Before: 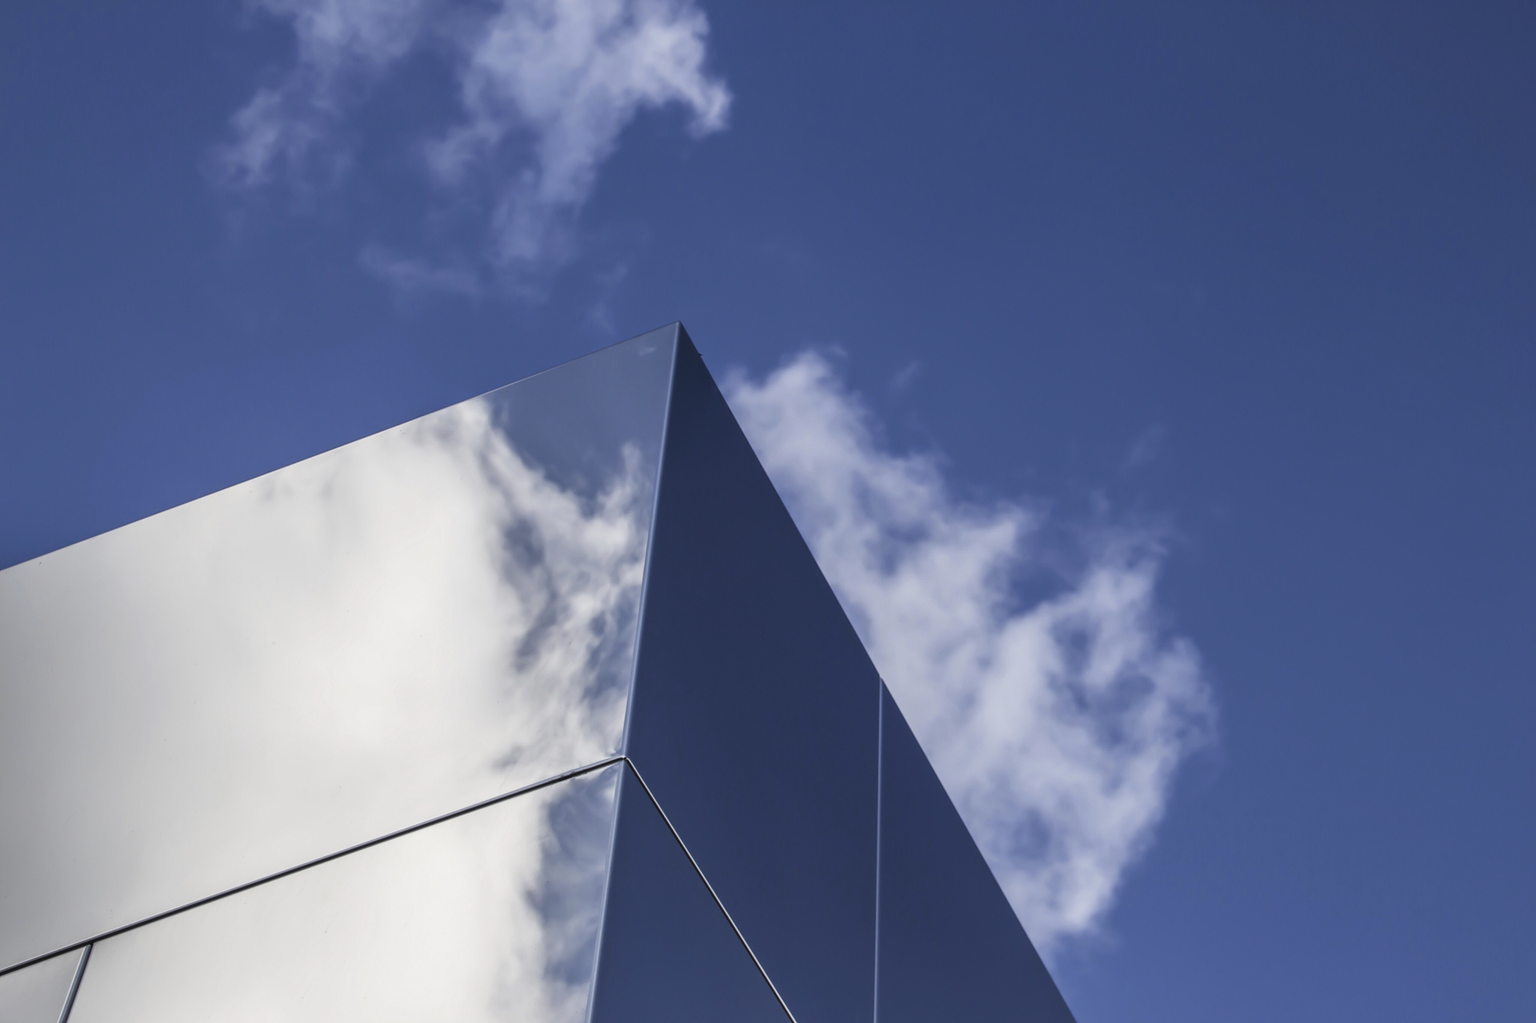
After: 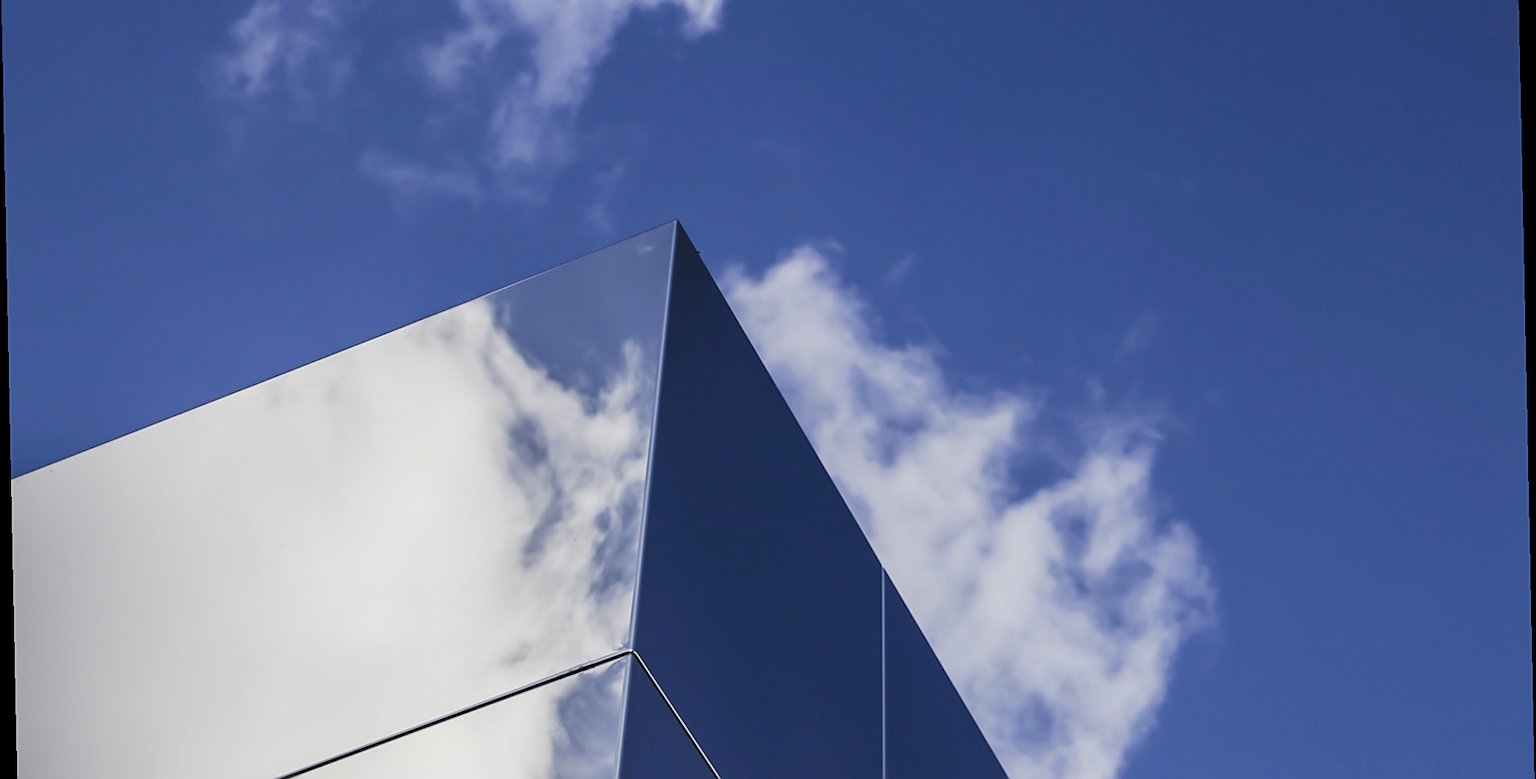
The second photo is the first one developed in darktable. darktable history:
rotate and perspective: rotation -1.17°, automatic cropping off
exposure: black level correction 0.001, exposure -0.2 EV, compensate highlight preservation false
crop: top 11.038%, bottom 13.962%
sharpen: on, module defaults
tone curve: curves: ch0 [(0, 0) (0.003, 0.049) (0.011, 0.052) (0.025, 0.061) (0.044, 0.08) (0.069, 0.101) (0.1, 0.119) (0.136, 0.139) (0.177, 0.172) (0.224, 0.222) (0.277, 0.292) (0.335, 0.367) (0.399, 0.444) (0.468, 0.538) (0.543, 0.623) (0.623, 0.713) (0.709, 0.784) (0.801, 0.844) (0.898, 0.916) (1, 1)], preserve colors none
